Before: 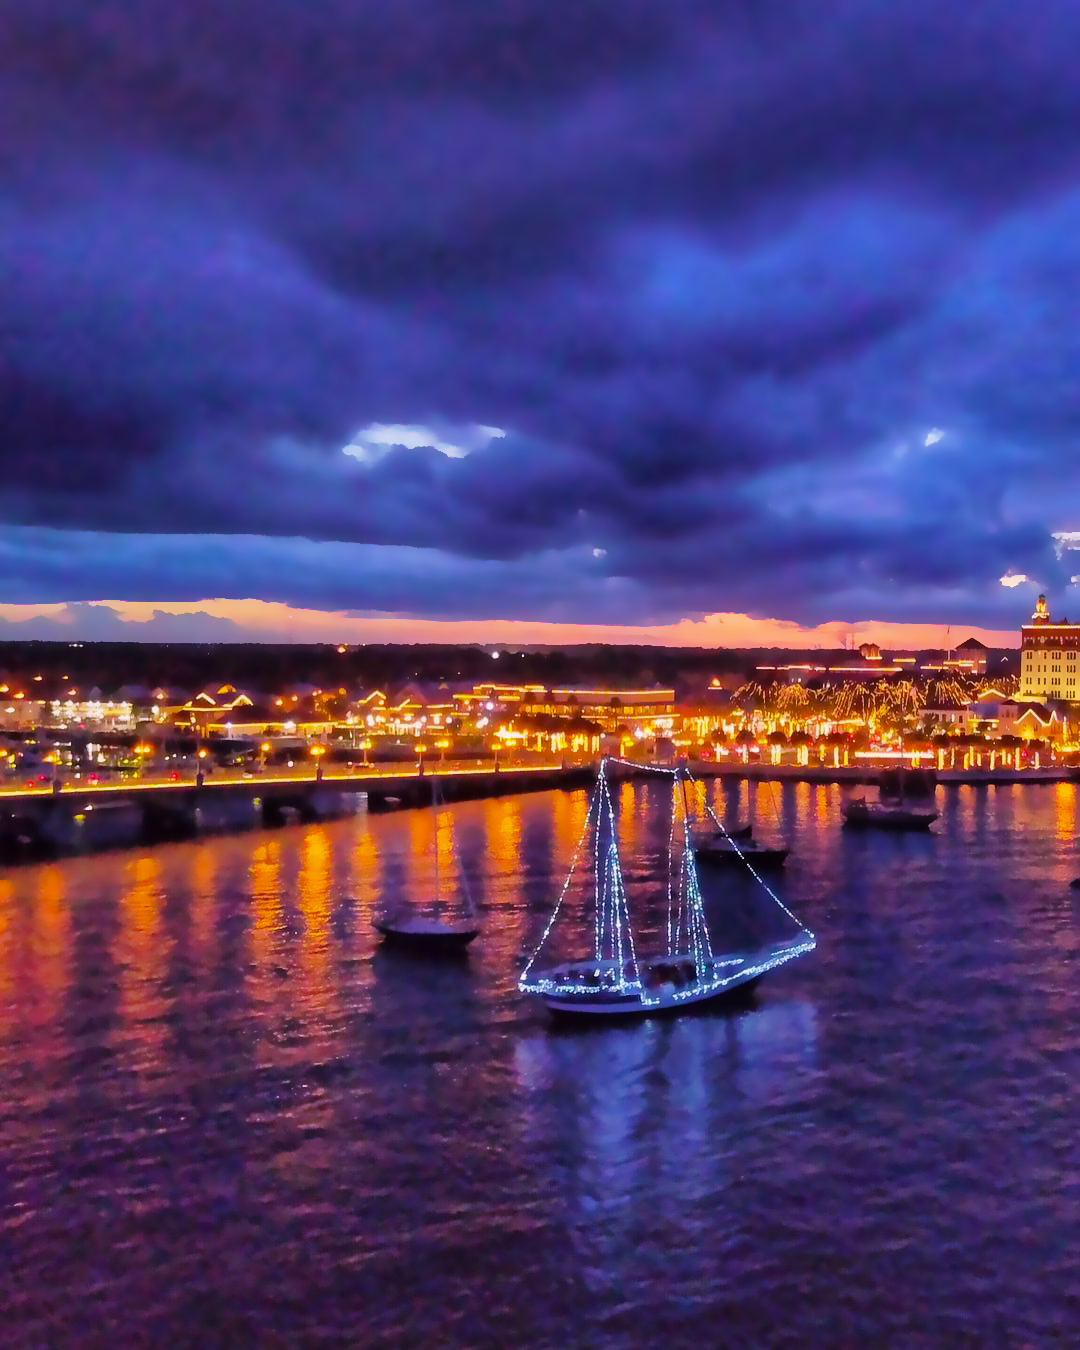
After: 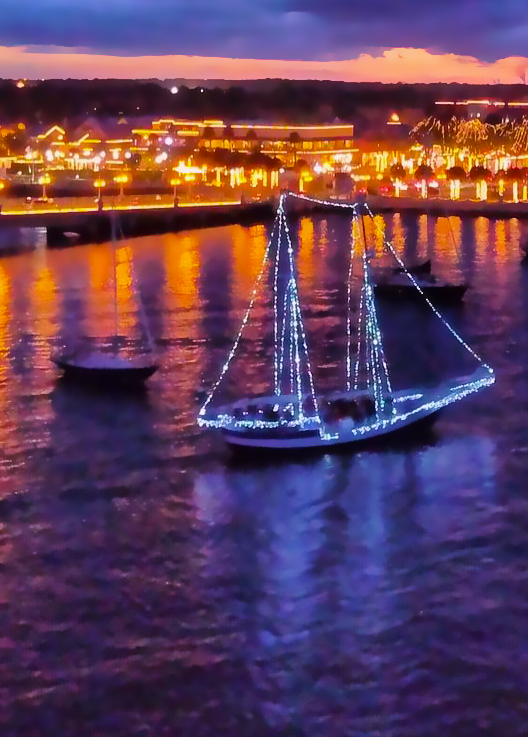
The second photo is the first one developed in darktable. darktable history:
crop: left 29.799%, top 41.903%, right 21.278%, bottom 3.497%
